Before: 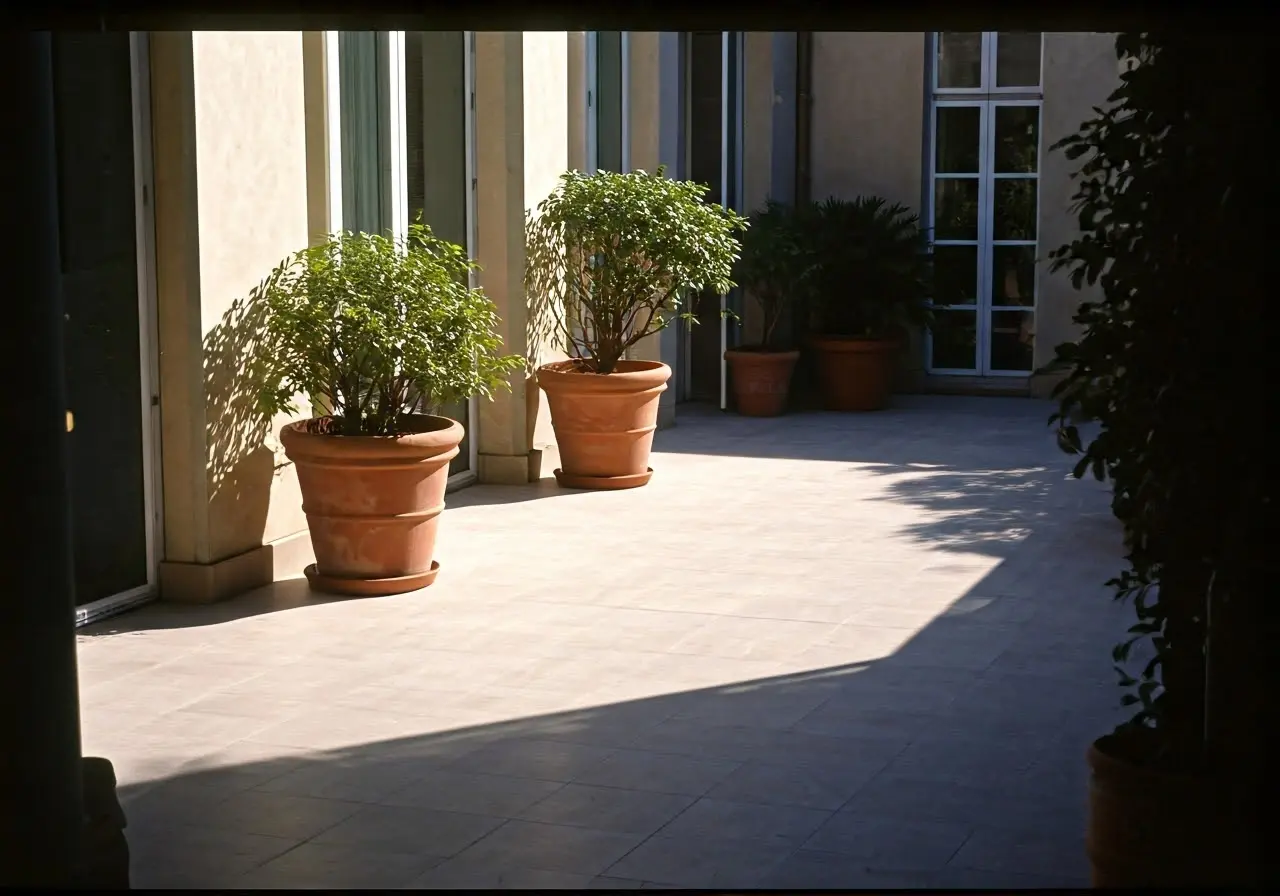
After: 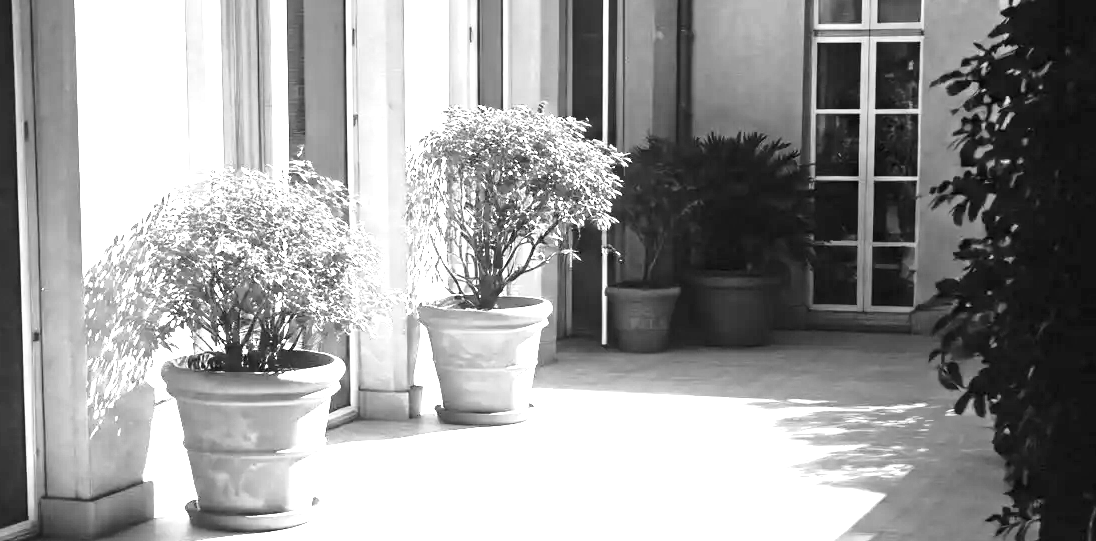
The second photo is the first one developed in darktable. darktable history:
exposure: black level correction 0.001, exposure 2.607 EV, compensate exposure bias true, compensate highlight preservation false
tone curve: curves: ch0 [(0, 0.021) (0.059, 0.053) (0.212, 0.18) (0.337, 0.304) (0.495, 0.505) (0.725, 0.731) (0.89, 0.919) (1, 1)]; ch1 [(0, 0) (0.094, 0.081) (0.311, 0.282) (0.421, 0.417) (0.479, 0.475) (0.54, 0.55) (0.615, 0.65) (0.683, 0.688) (1, 1)]; ch2 [(0, 0) (0.257, 0.217) (0.44, 0.431) (0.498, 0.507) (0.603, 0.598) (1, 1)], color space Lab, independent channels, preserve colors none
monochrome: a 26.22, b 42.67, size 0.8
crop and rotate: left 9.345%, top 7.22%, right 4.982%, bottom 32.331%
